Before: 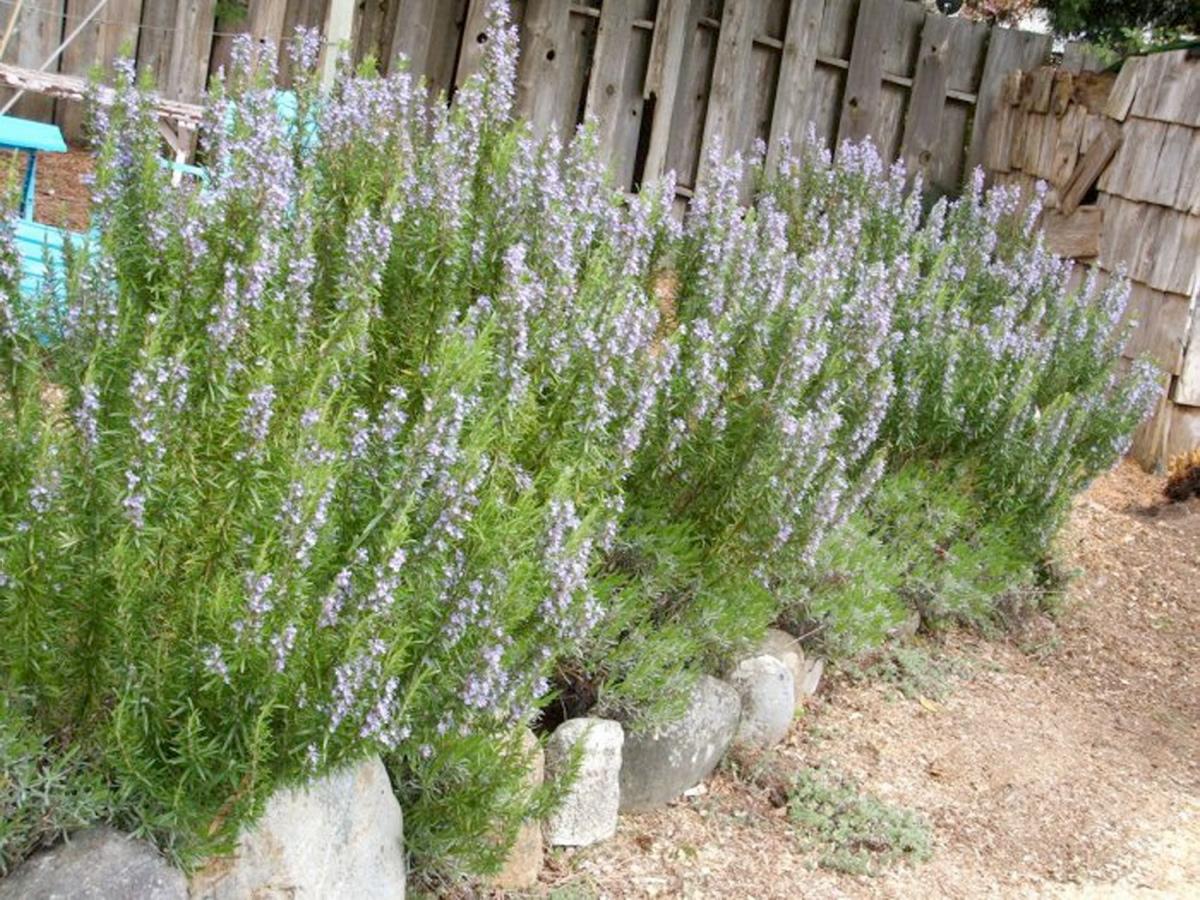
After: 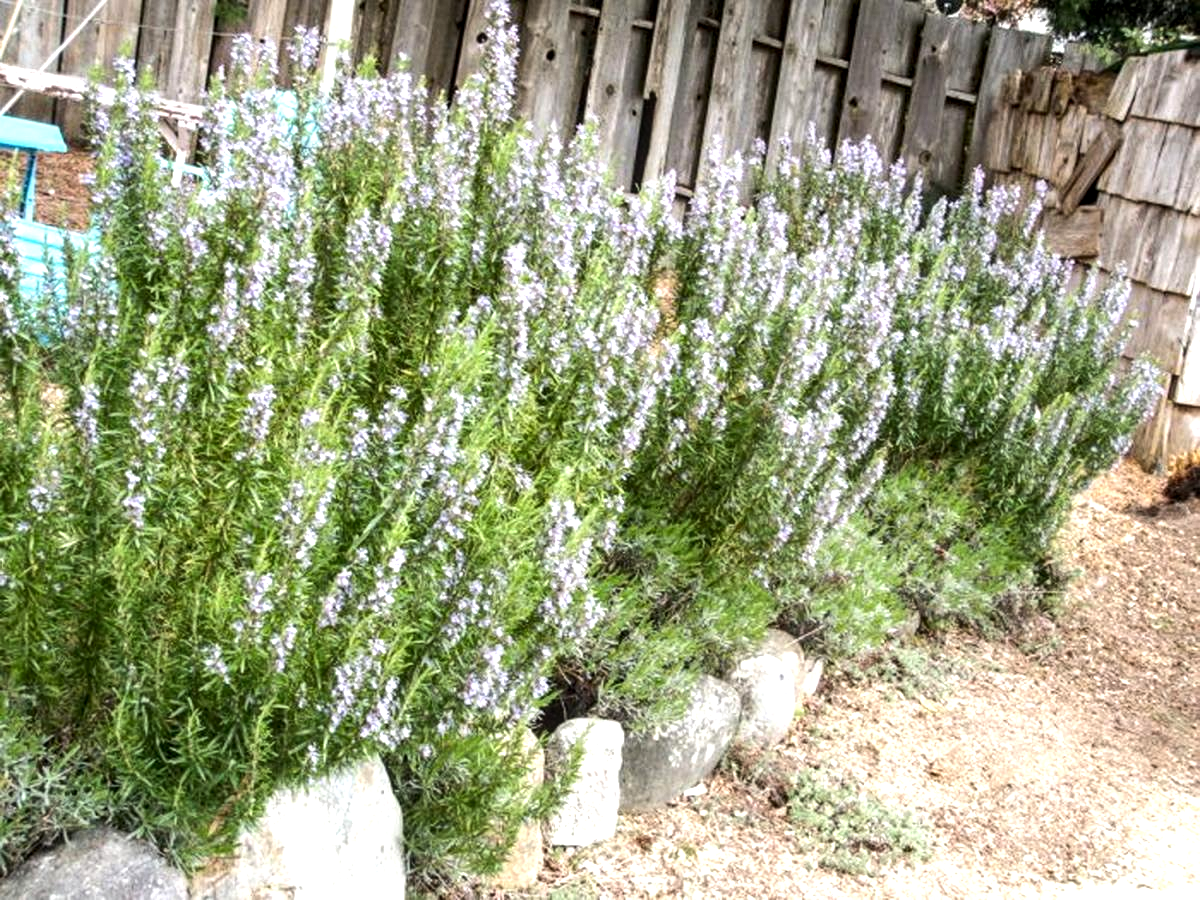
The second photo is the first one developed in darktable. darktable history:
tone equalizer: -8 EV -0.75 EV, -7 EV -0.7 EV, -6 EV -0.6 EV, -5 EV -0.4 EV, -3 EV 0.4 EV, -2 EV 0.6 EV, -1 EV 0.7 EV, +0 EV 0.75 EV, edges refinement/feathering 500, mask exposure compensation -1.57 EV, preserve details no
local contrast: detail 130%
